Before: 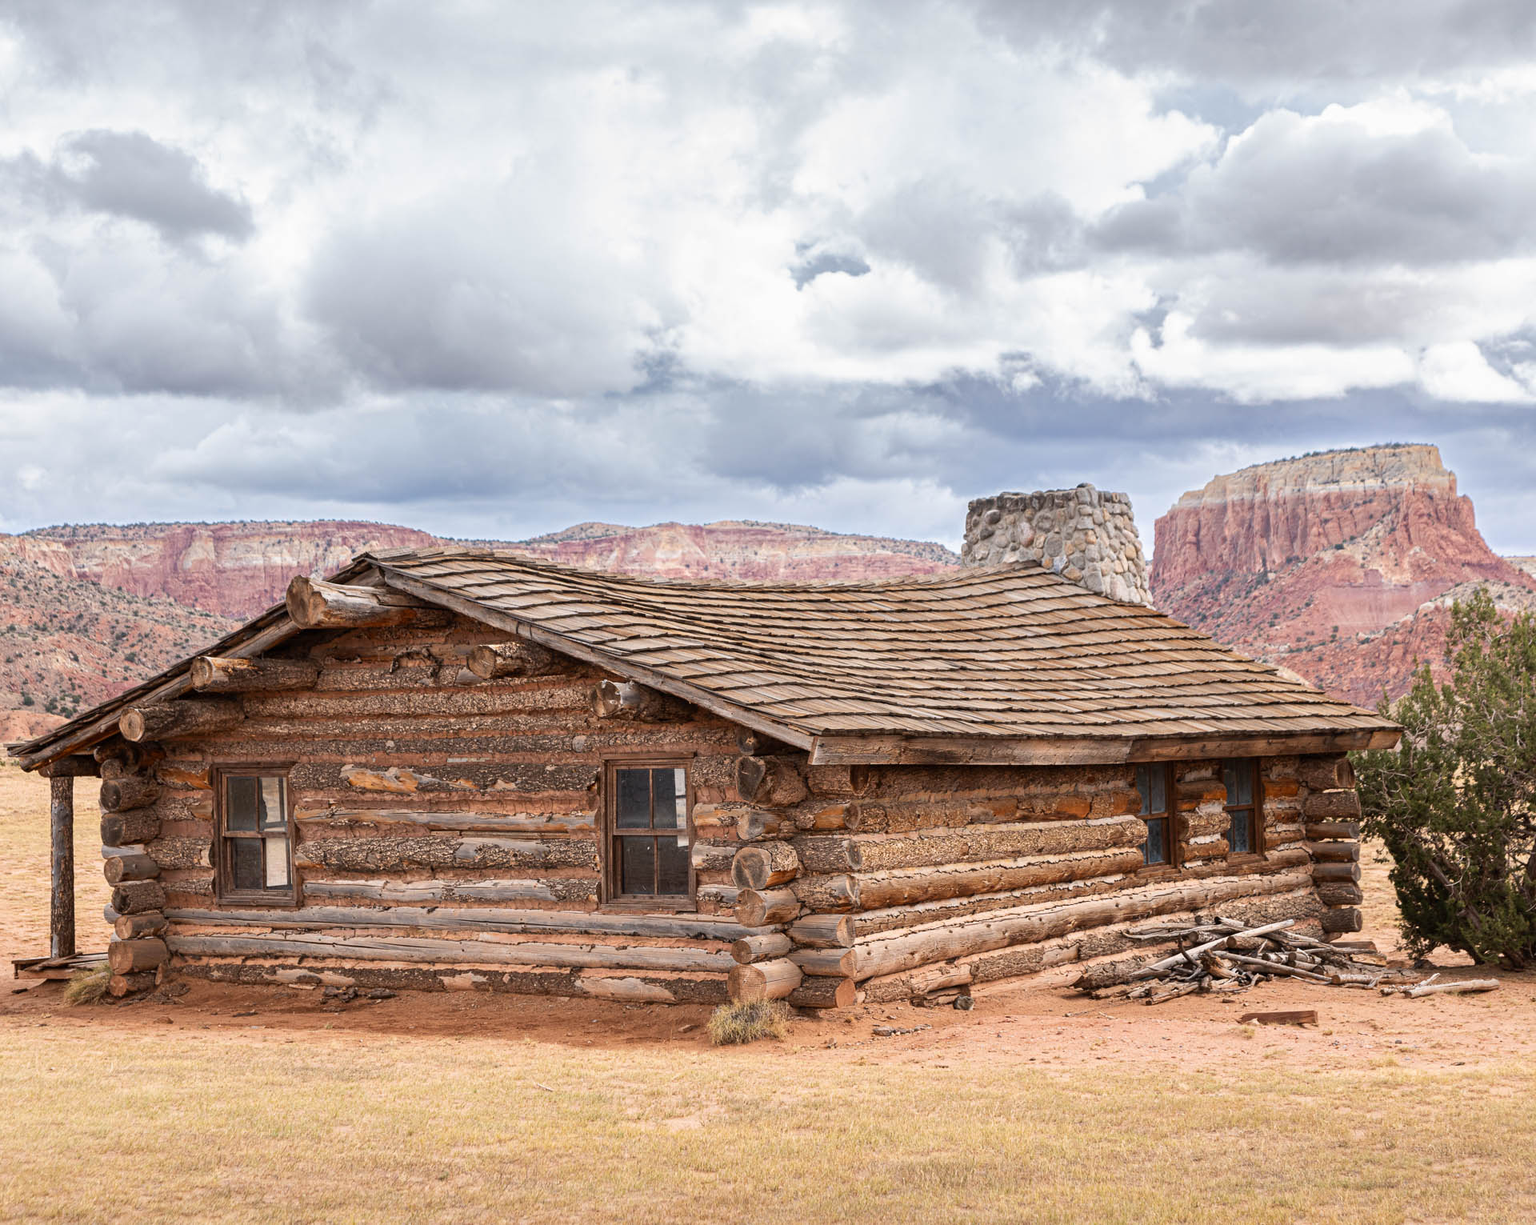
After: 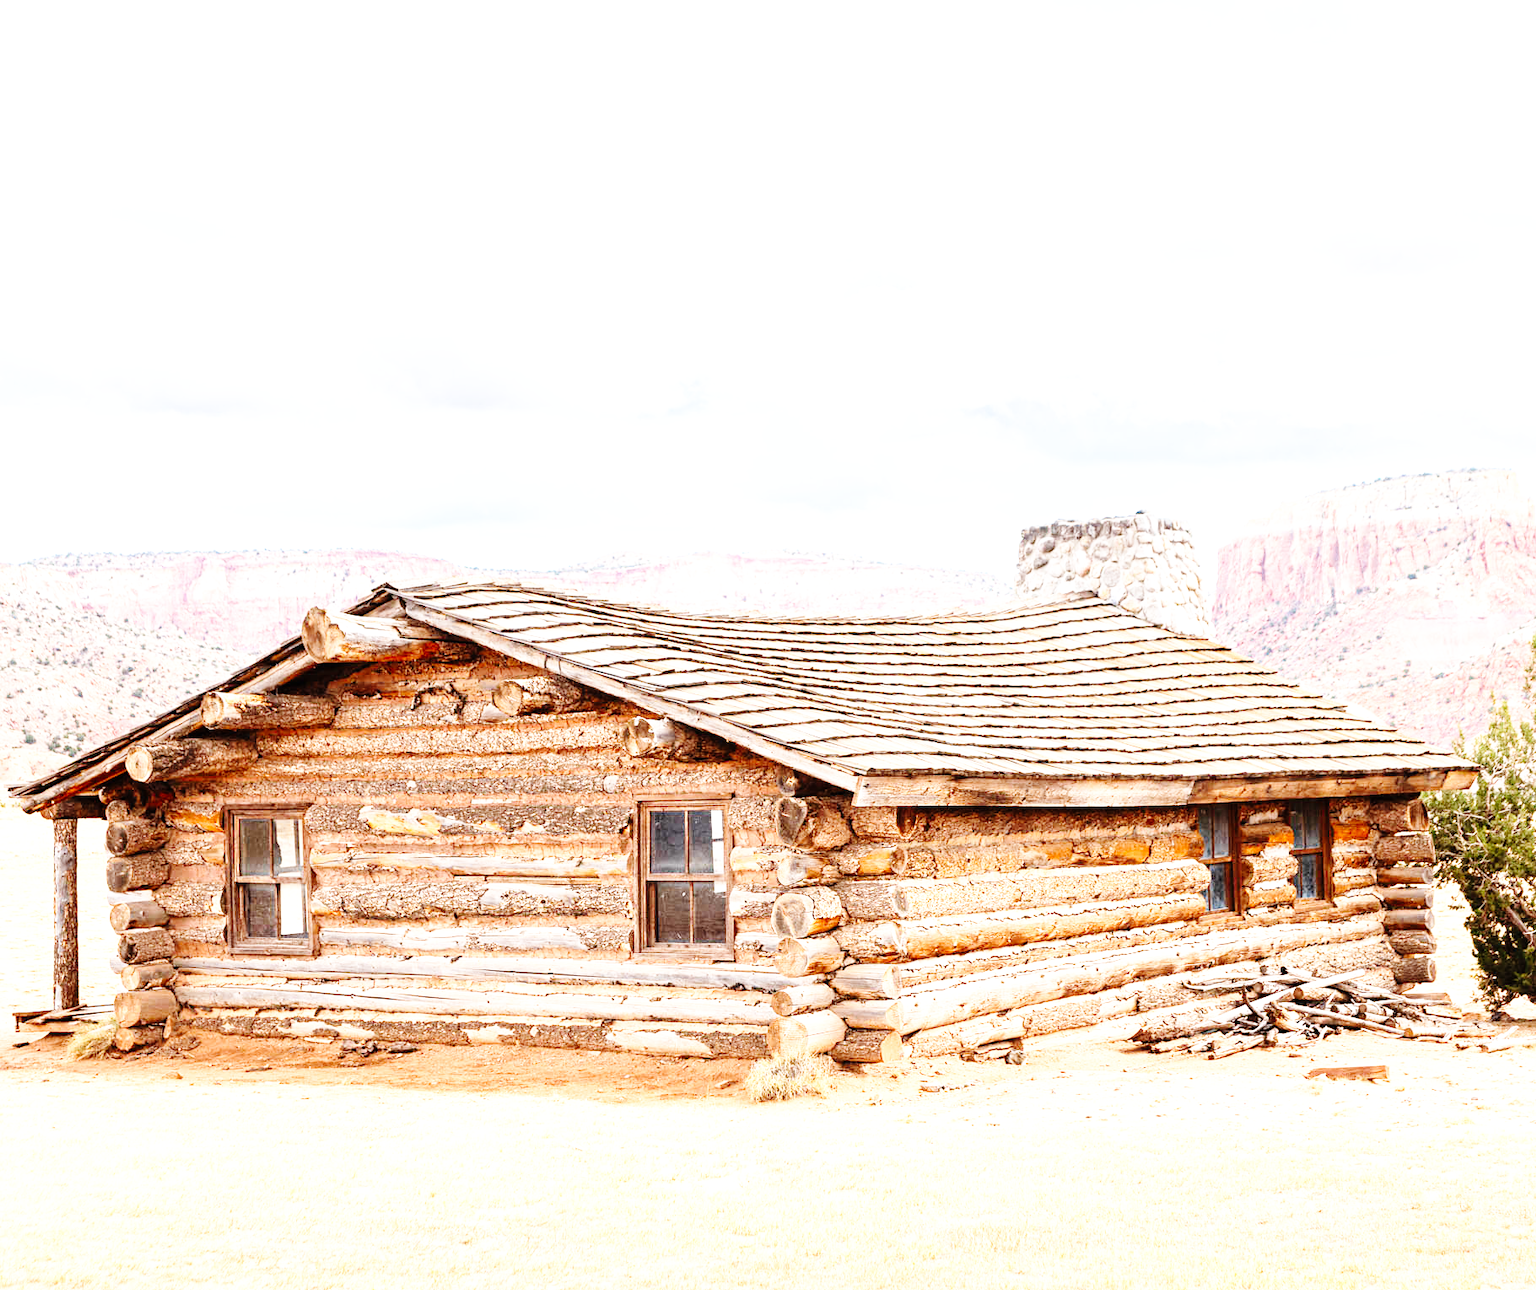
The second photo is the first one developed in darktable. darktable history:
exposure: black level correction 0, exposure 1.099 EV, compensate exposure bias true, compensate highlight preservation false
base curve: curves: ch0 [(0, 0) (0, 0) (0.002, 0.001) (0.008, 0.003) (0.019, 0.011) (0.037, 0.037) (0.064, 0.11) (0.102, 0.232) (0.152, 0.379) (0.216, 0.524) (0.296, 0.665) (0.394, 0.789) (0.512, 0.881) (0.651, 0.945) (0.813, 0.986) (1, 1)], preserve colors none
crop and rotate: left 0%, right 5.137%
